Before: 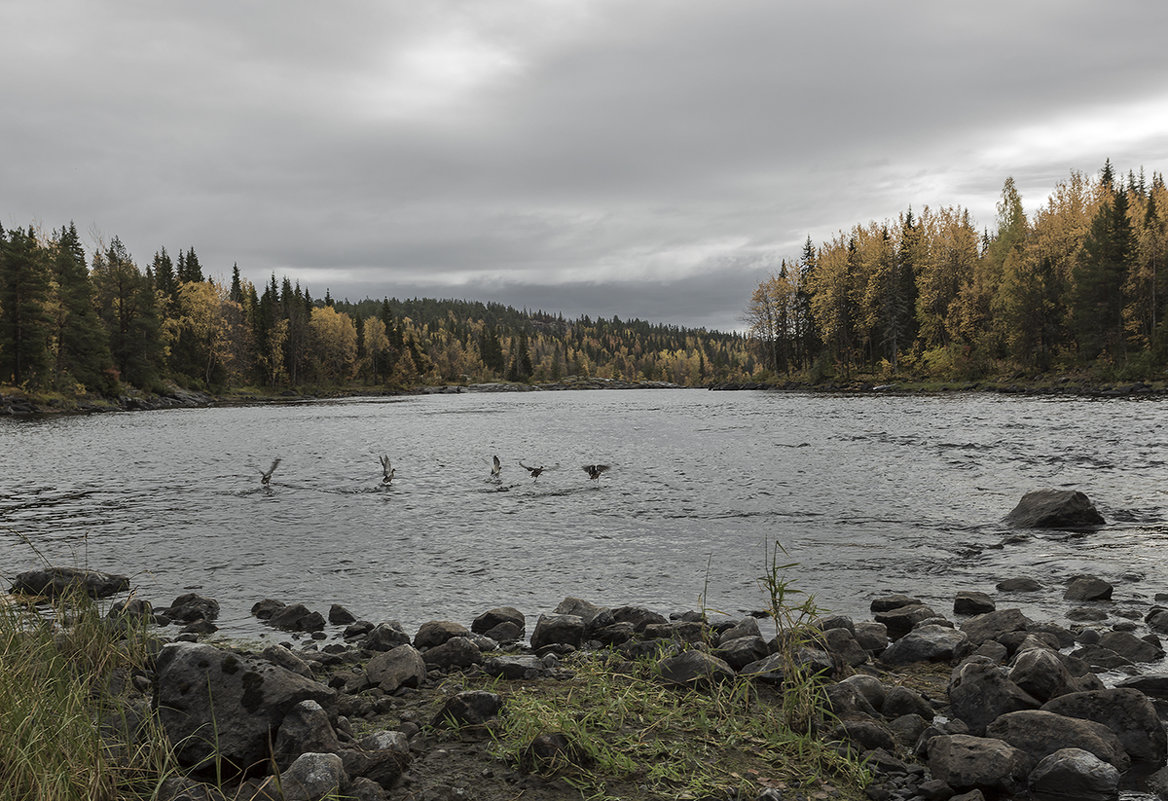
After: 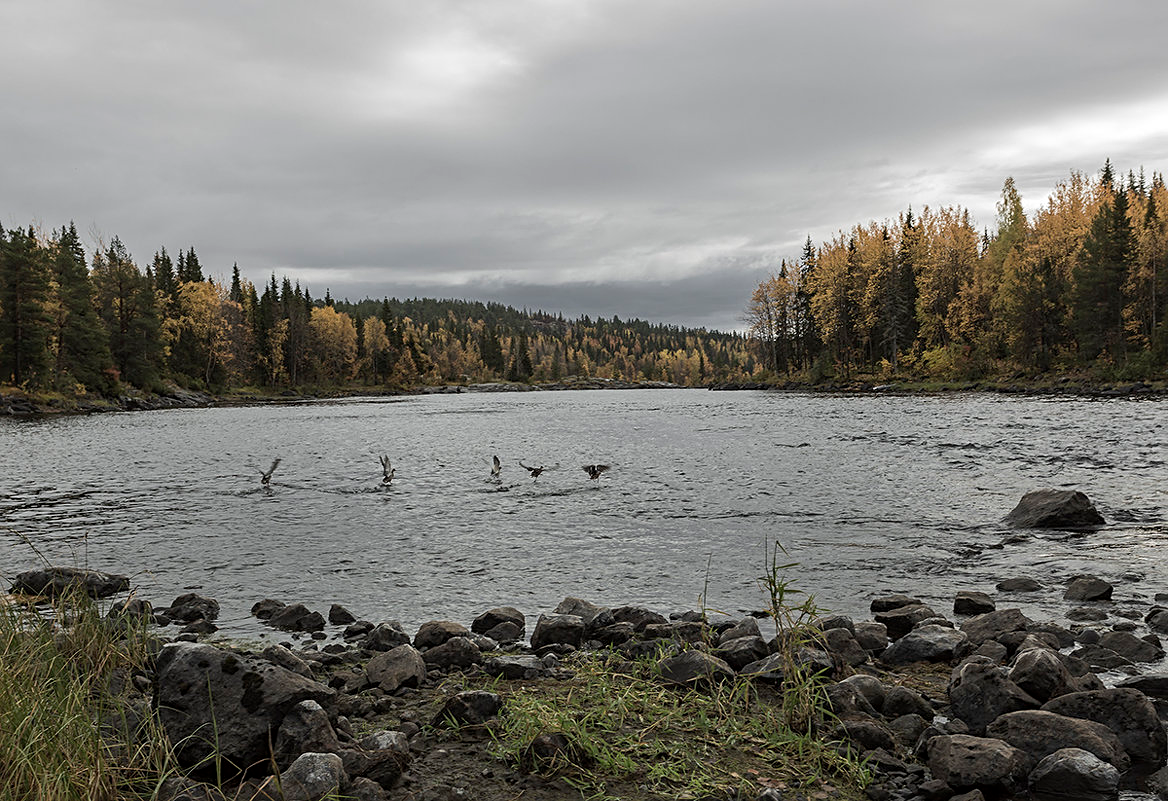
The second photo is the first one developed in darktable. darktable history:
sharpen: radius 2.478, amount 0.318
